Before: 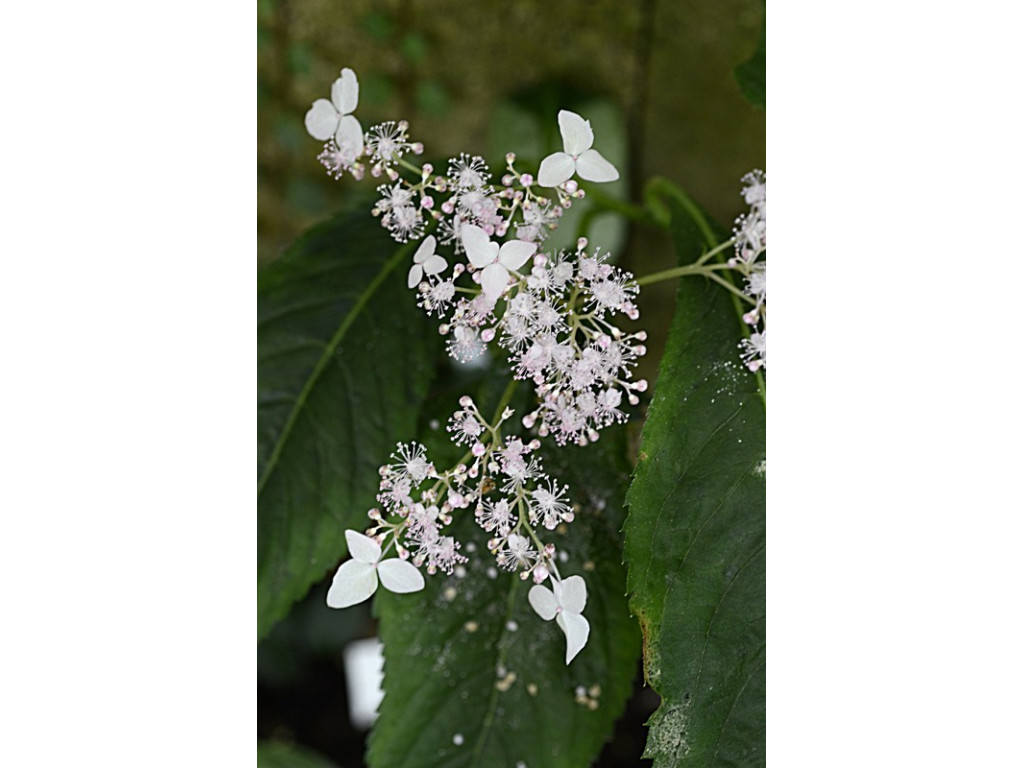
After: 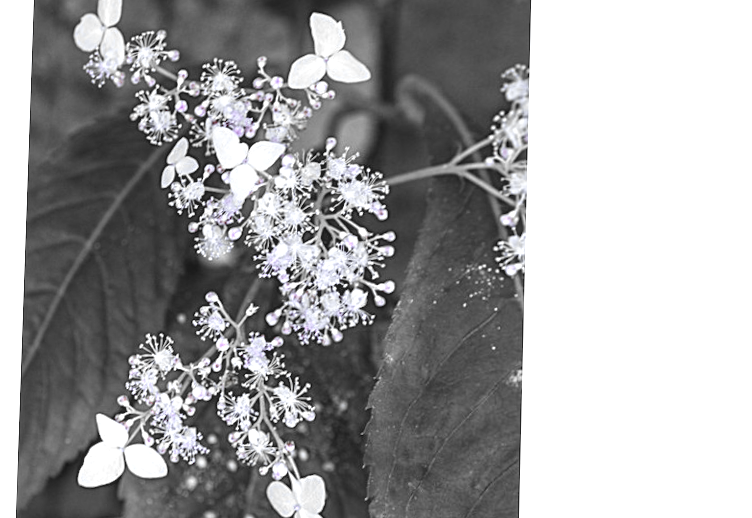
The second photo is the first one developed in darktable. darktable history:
crop: left 16.768%, top 8.653%, right 8.362%, bottom 12.485%
color balance: output saturation 98.5%
local contrast: on, module defaults
exposure: black level correction -0.002, exposure 0.54 EV, compensate highlight preservation false
color zones: curves: ch0 [(0, 0.278) (0.143, 0.5) (0.286, 0.5) (0.429, 0.5) (0.571, 0.5) (0.714, 0.5) (0.857, 0.5) (1, 0.5)]; ch1 [(0, 1) (0.143, 0.165) (0.286, 0) (0.429, 0) (0.571, 0) (0.714, 0) (0.857, 0.5) (1, 0.5)]; ch2 [(0, 0.508) (0.143, 0.5) (0.286, 0.5) (0.429, 0.5) (0.571, 0.5) (0.714, 0.5) (0.857, 0.5) (1, 0.5)]
white balance: red 0.926, green 1.003, blue 1.133
rotate and perspective: rotation 1.69°, lens shift (vertical) -0.023, lens shift (horizontal) -0.291, crop left 0.025, crop right 0.988, crop top 0.092, crop bottom 0.842
haze removal: compatibility mode true, adaptive false
